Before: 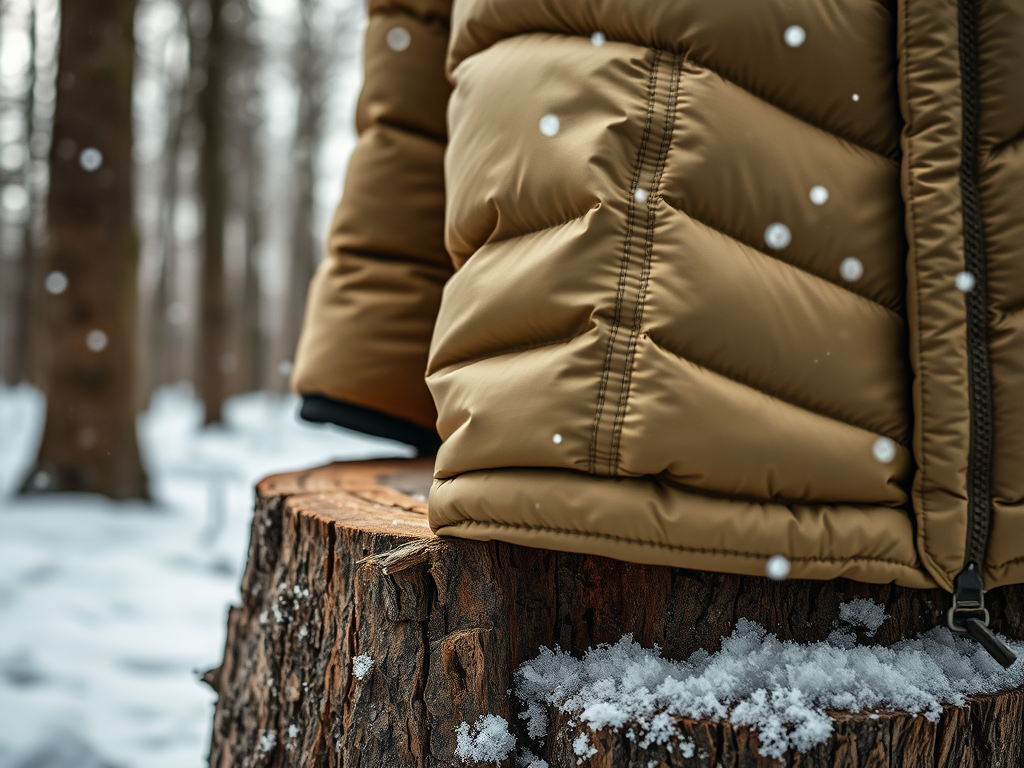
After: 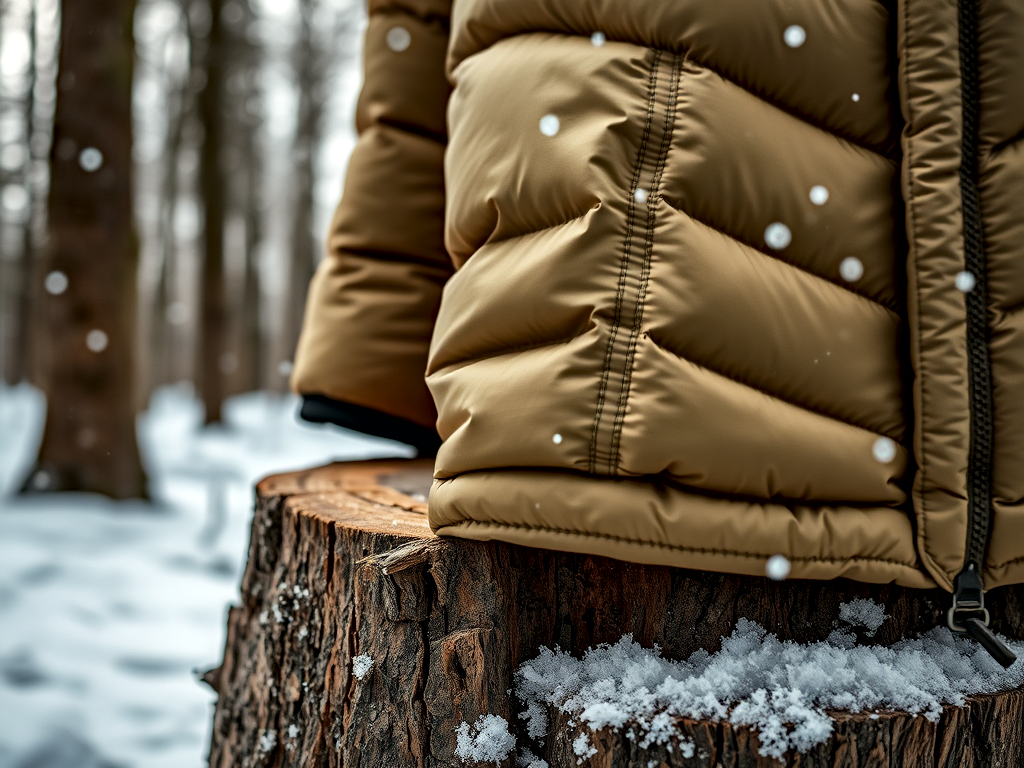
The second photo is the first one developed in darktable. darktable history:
local contrast: mode bilateral grid, contrast 21, coarseness 51, detail 162%, midtone range 0.2
haze removal: adaptive false
